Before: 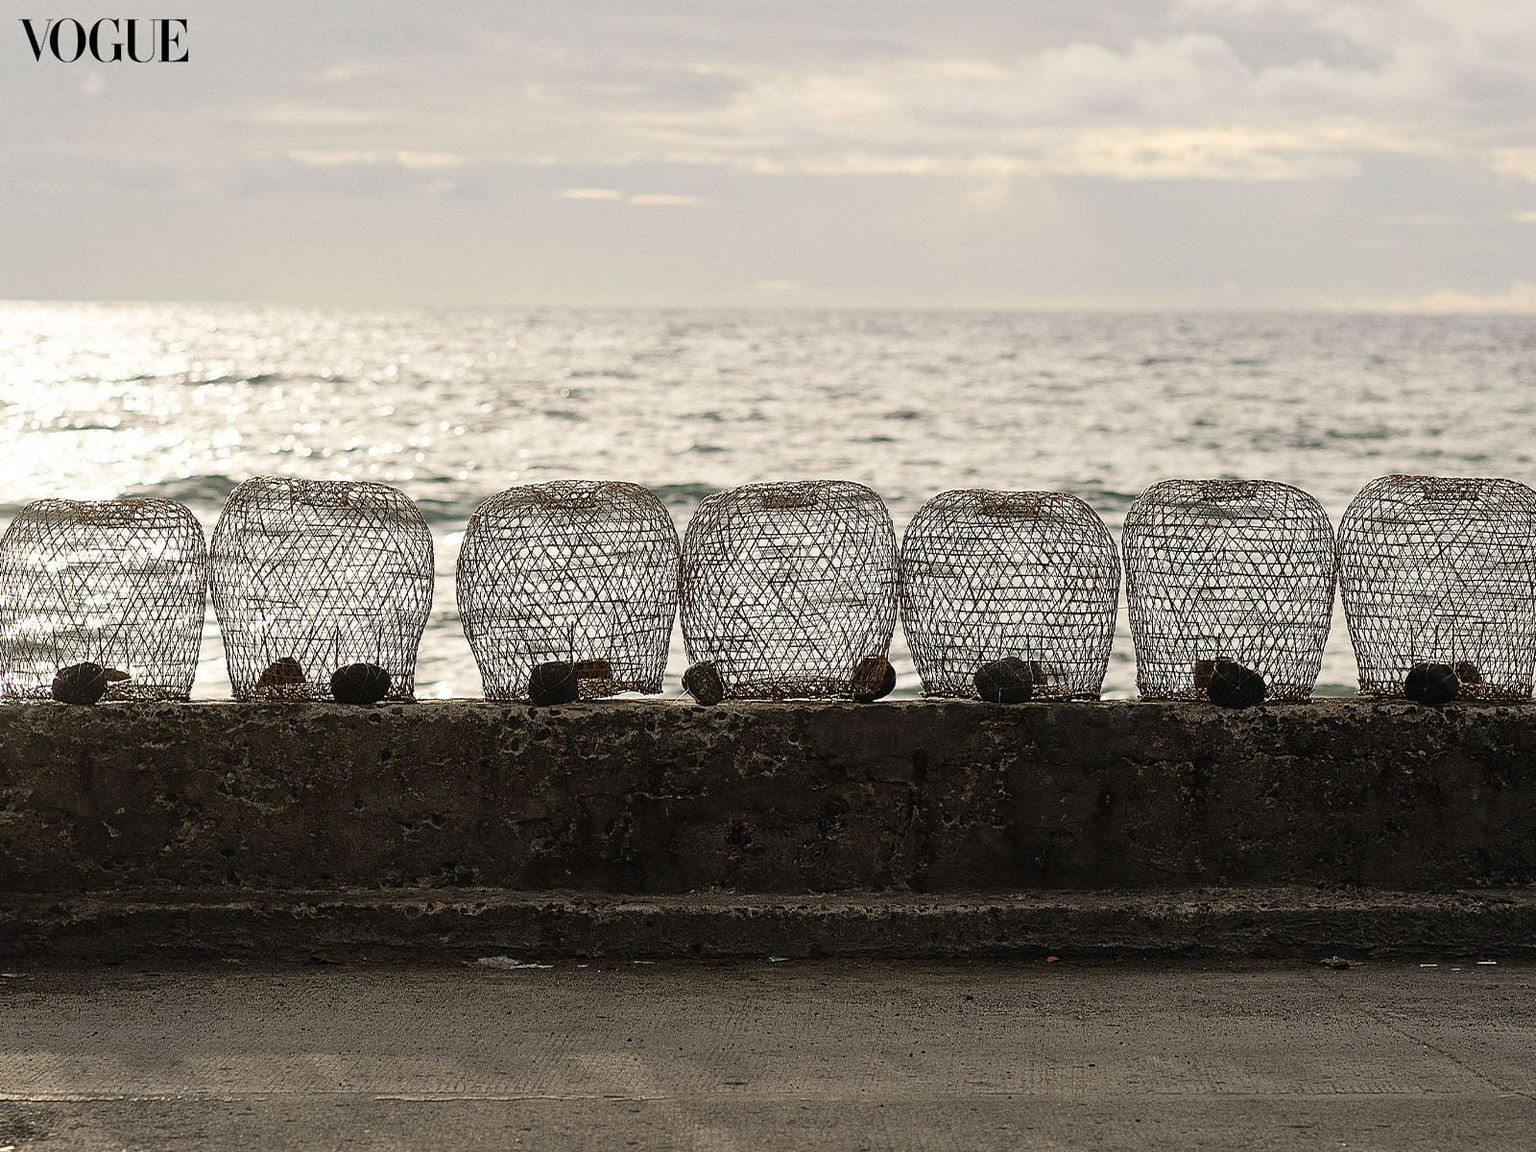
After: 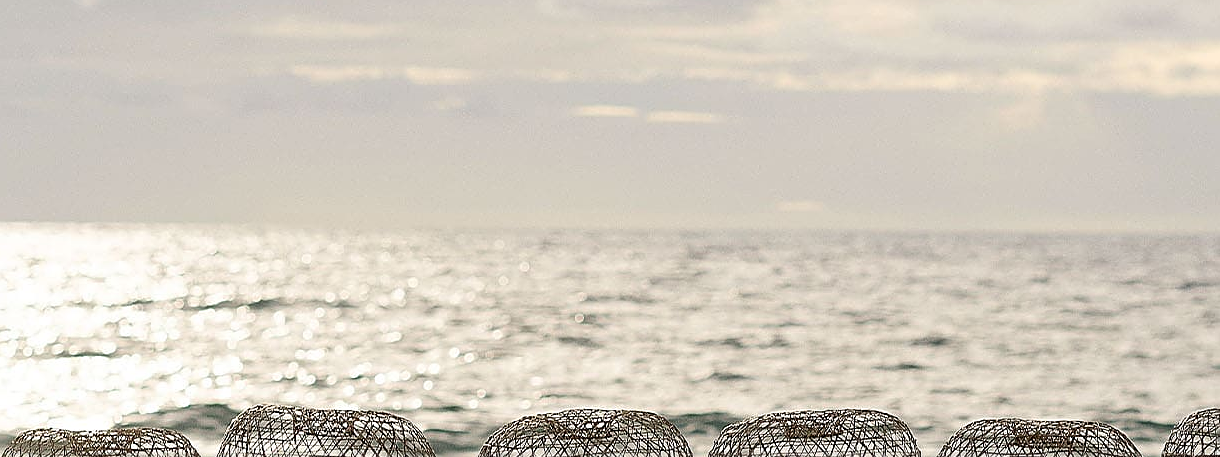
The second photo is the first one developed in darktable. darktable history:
crop: left 0.579%, top 7.627%, right 23.167%, bottom 54.275%
tone equalizer: on, module defaults
sharpen: on, module defaults
